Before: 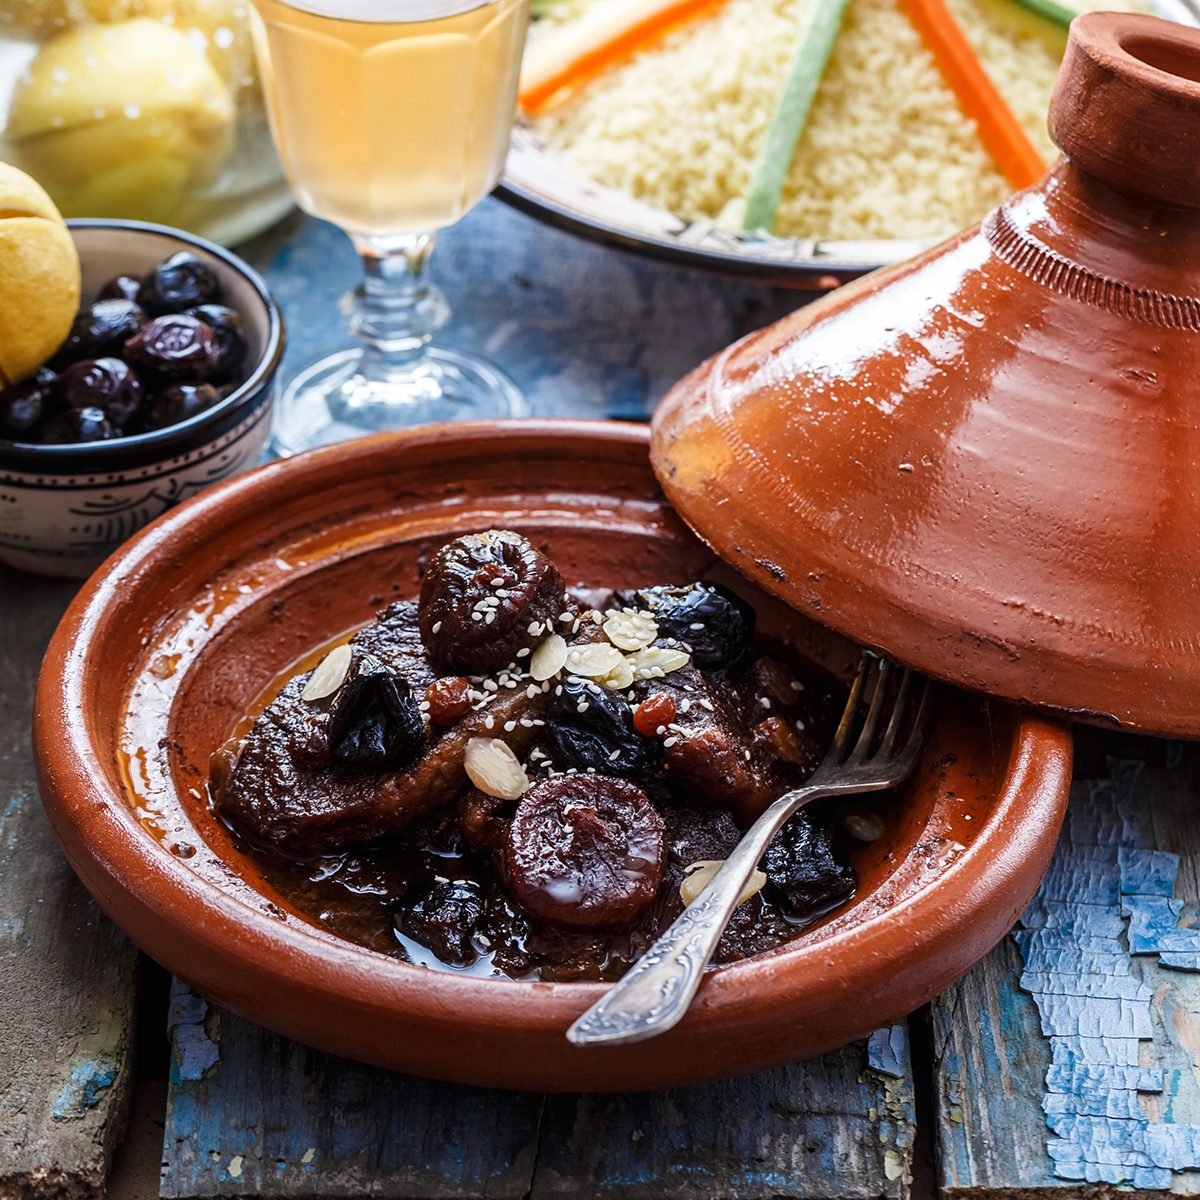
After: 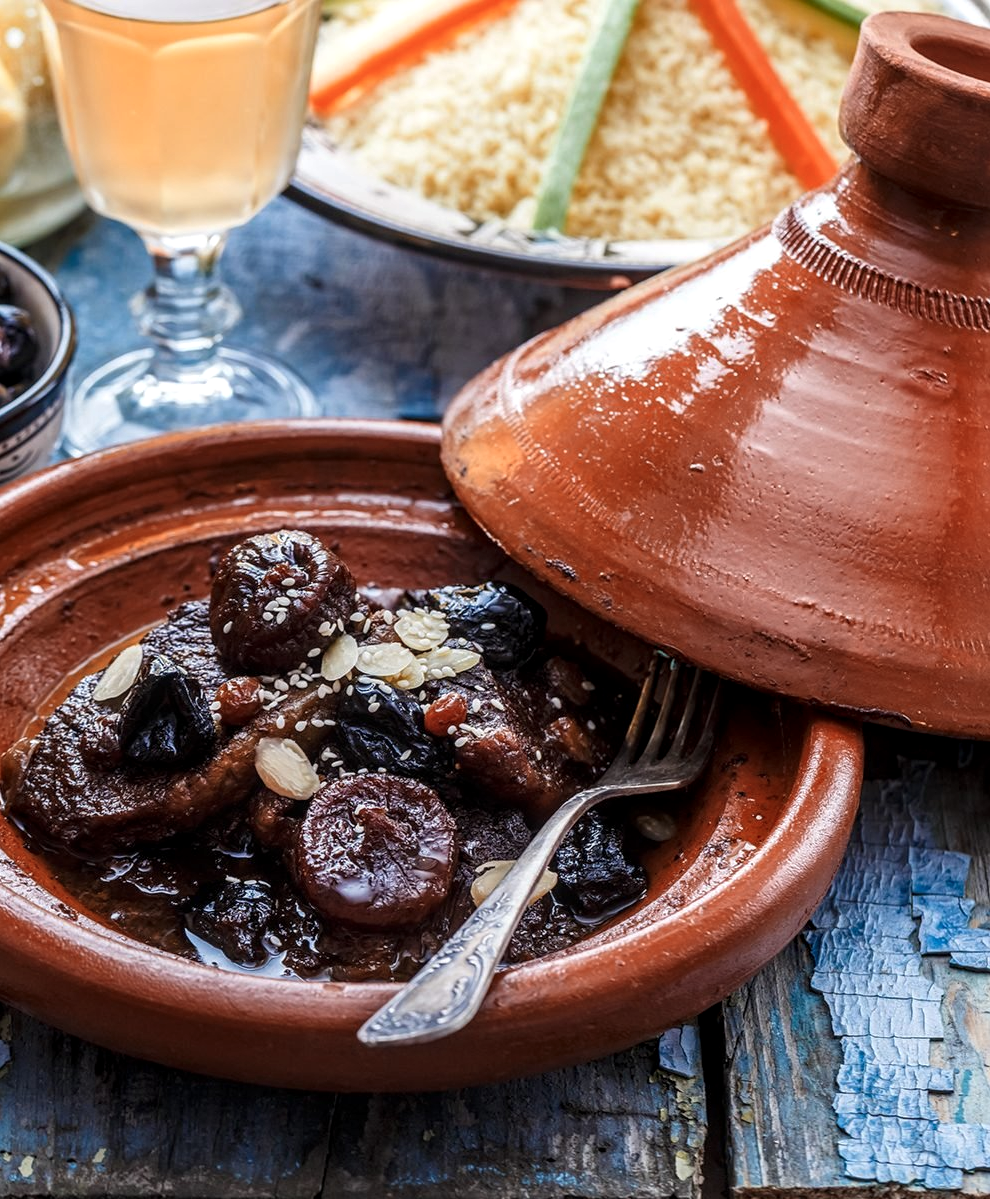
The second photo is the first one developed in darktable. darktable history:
local contrast: on, module defaults
crop: left 17.48%, bottom 0.029%
color zones: curves: ch1 [(0, 0.455) (0.063, 0.455) (0.286, 0.495) (0.429, 0.5) (0.571, 0.5) (0.714, 0.5) (0.857, 0.5) (1, 0.455)]; ch2 [(0, 0.532) (0.063, 0.521) (0.233, 0.447) (0.429, 0.489) (0.571, 0.5) (0.714, 0.5) (0.857, 0.5) (1, 0.532)]
